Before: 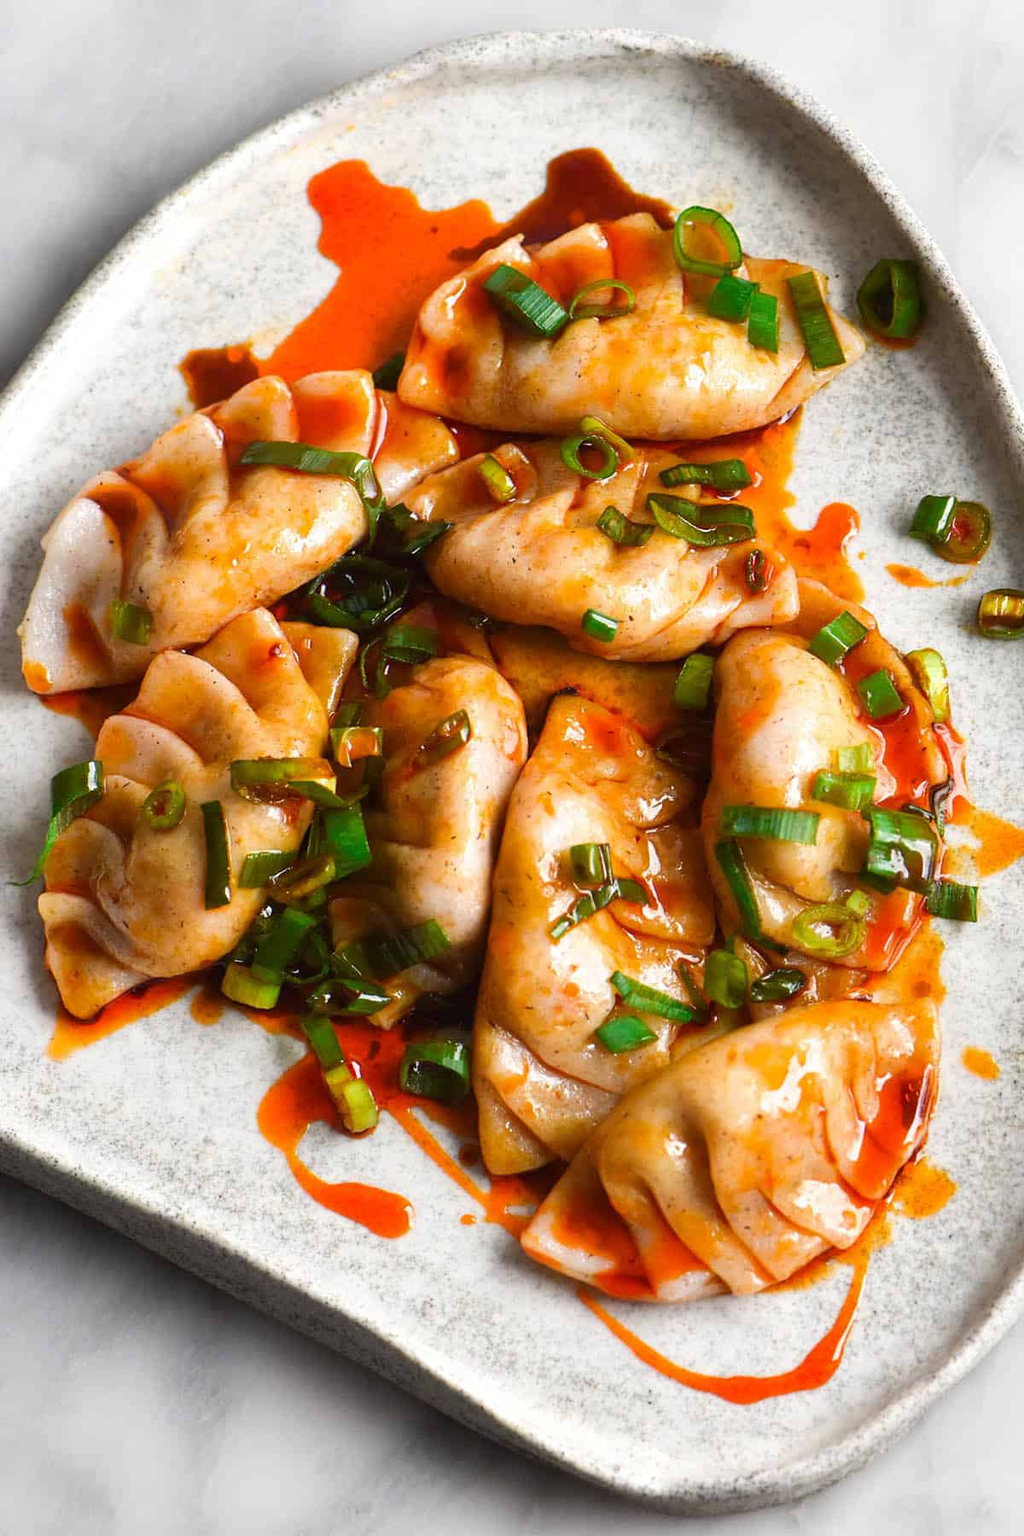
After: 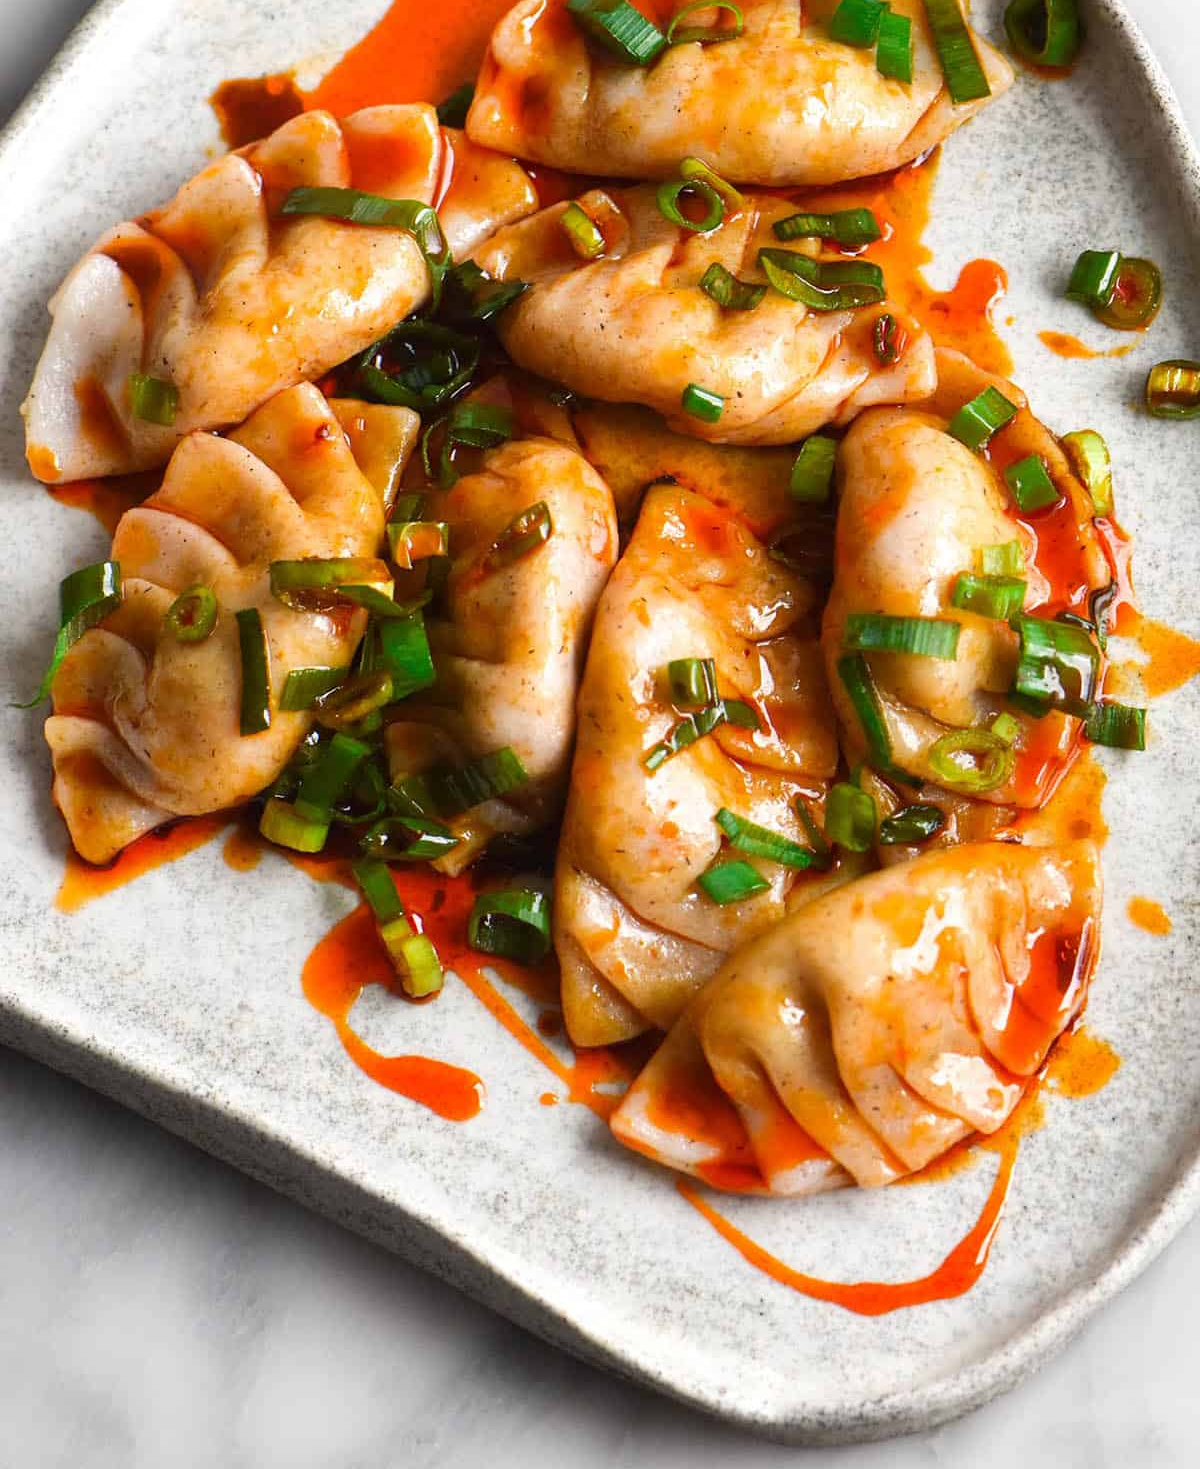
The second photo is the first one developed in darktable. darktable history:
crop and rotate: top 18.388%
